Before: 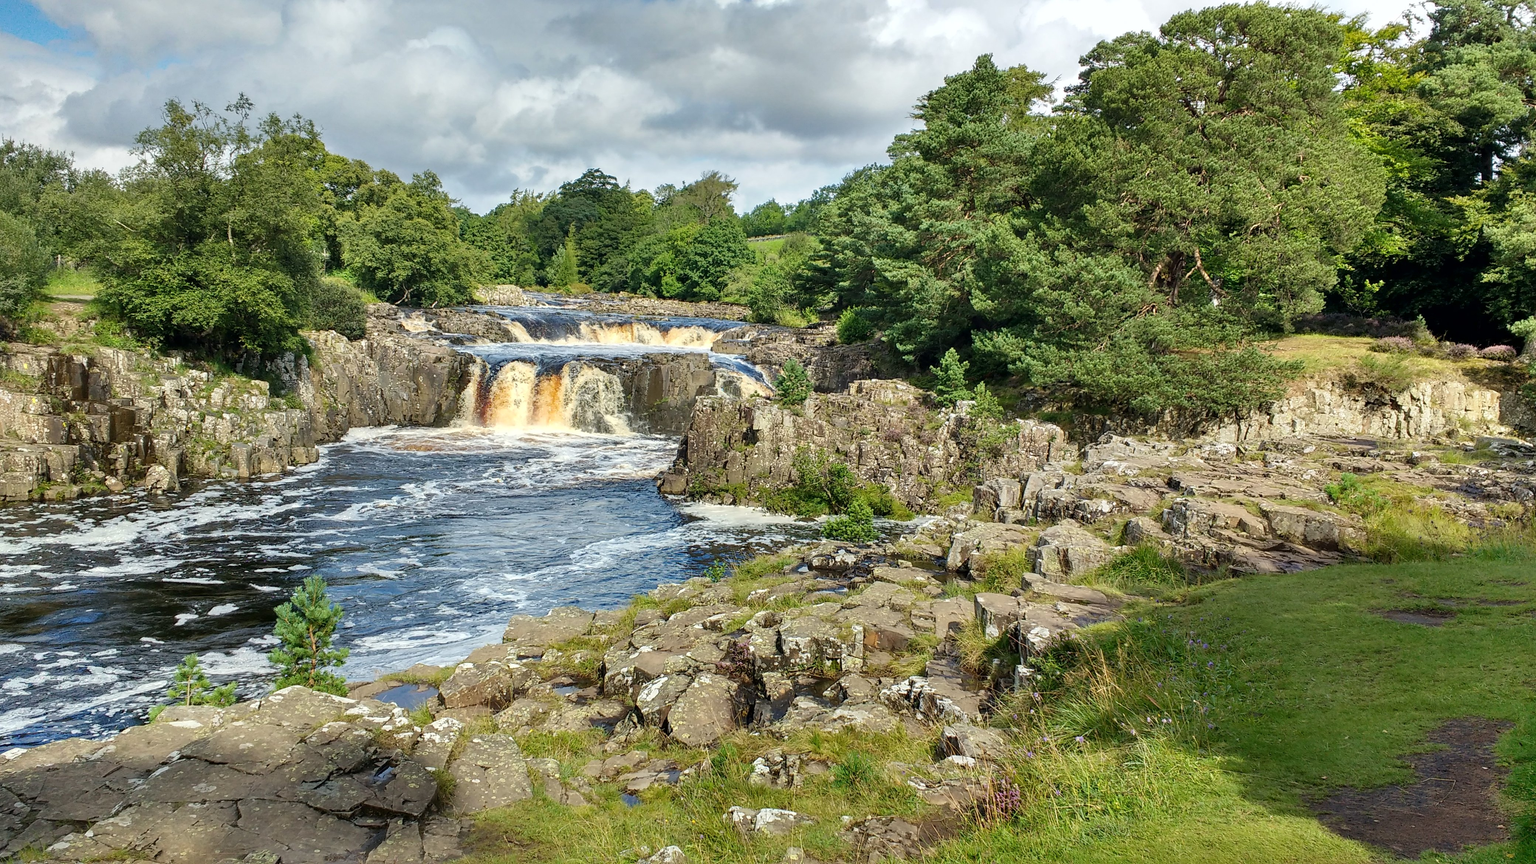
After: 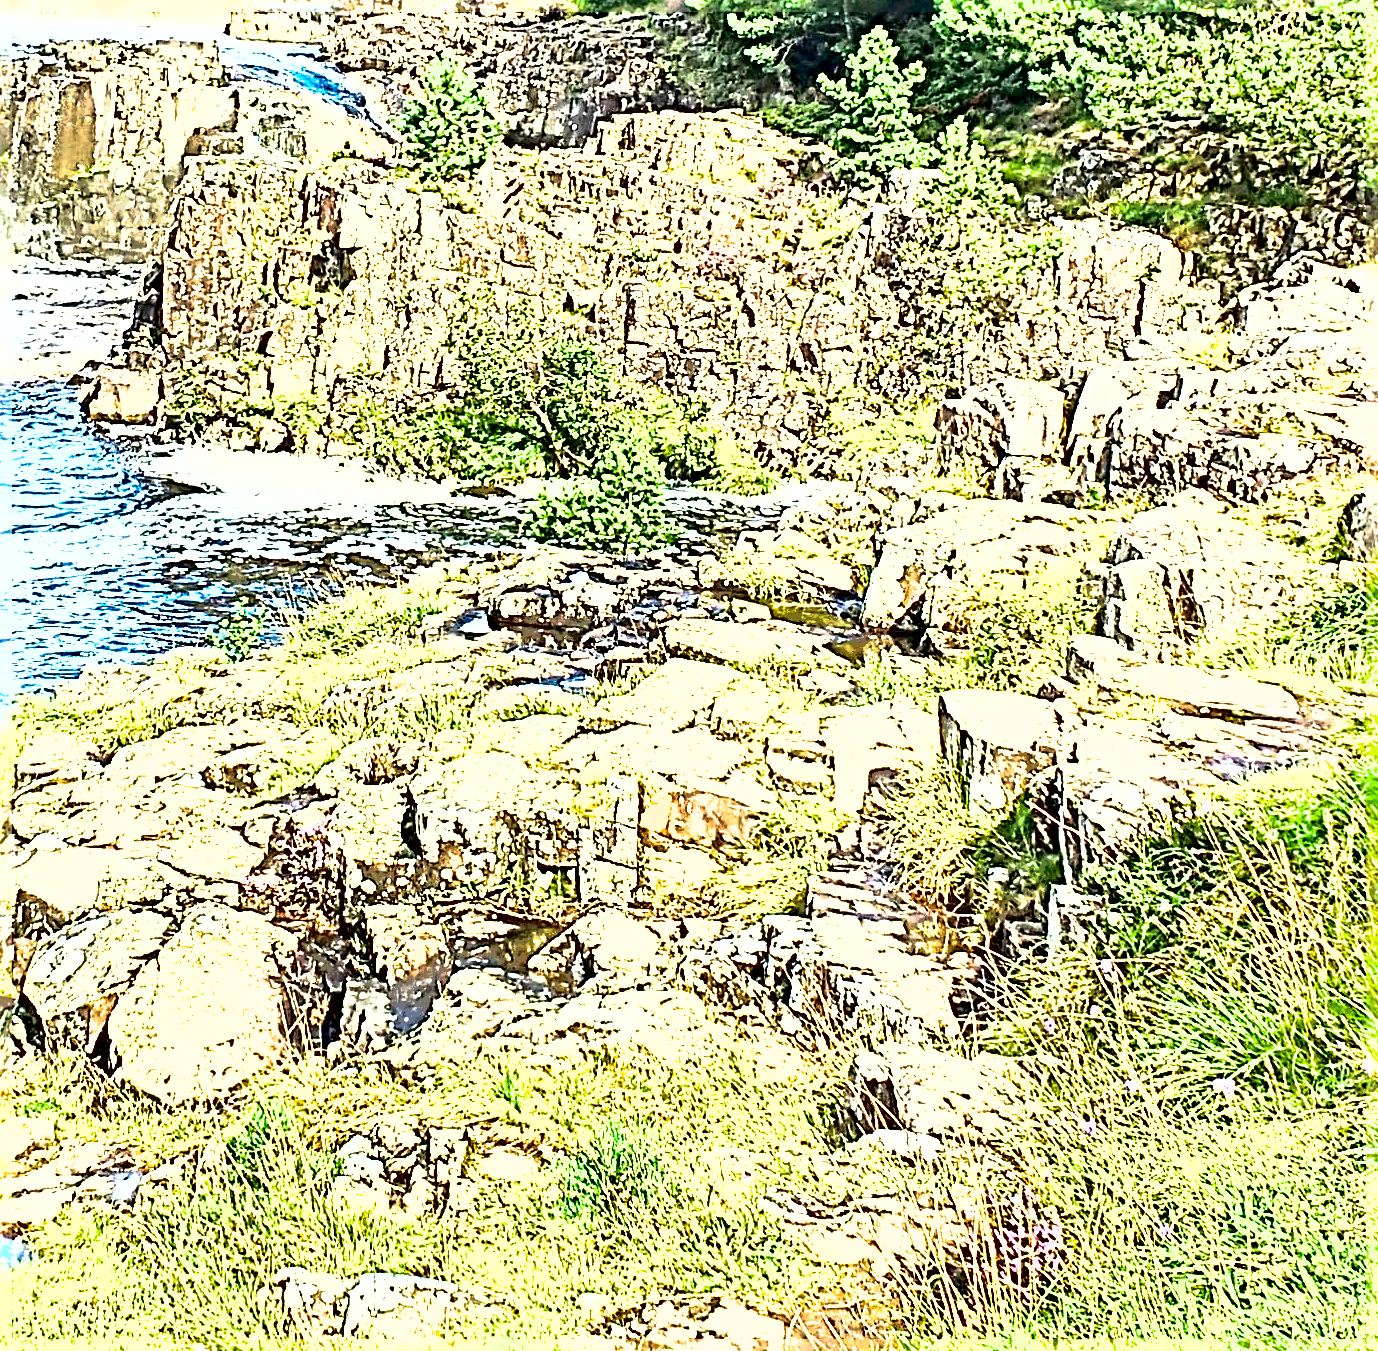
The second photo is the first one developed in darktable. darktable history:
sharpen: radius 6.3, amount 1.8, threshold 0
exposure: exposure 3 EV, compensate highlight preservation false
contrast brightness saturation: contrast 0.39, brightness 0.1
shadows and highlights: shadows 40, highlights -60
crop: left 40.878%, top 39.176%, right 25.993%, bottom 3.081%
